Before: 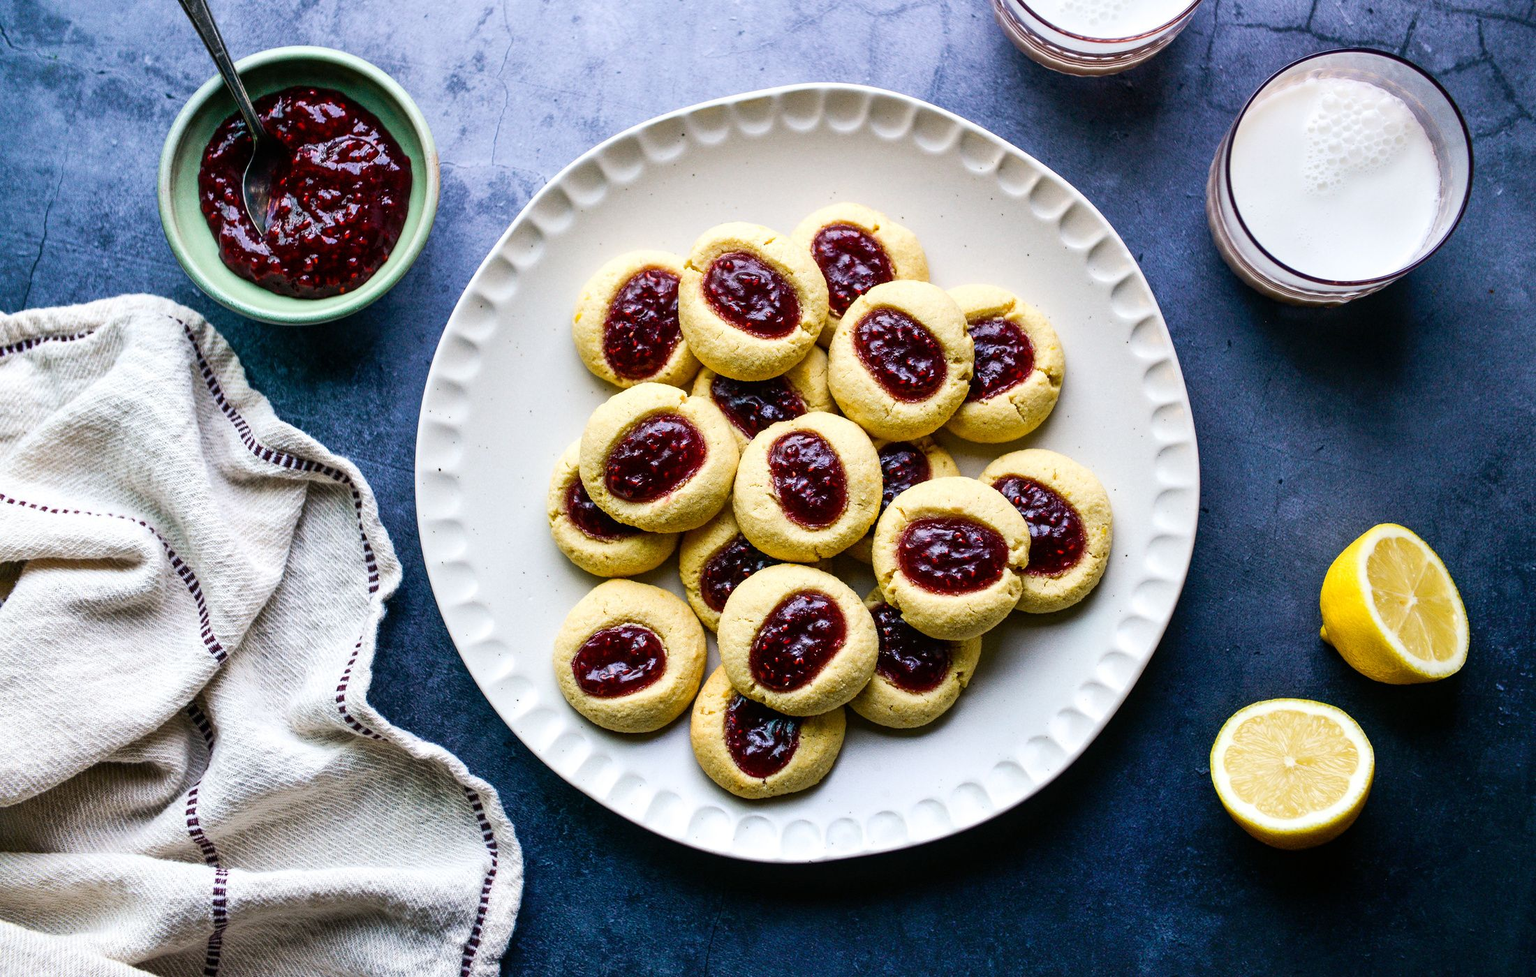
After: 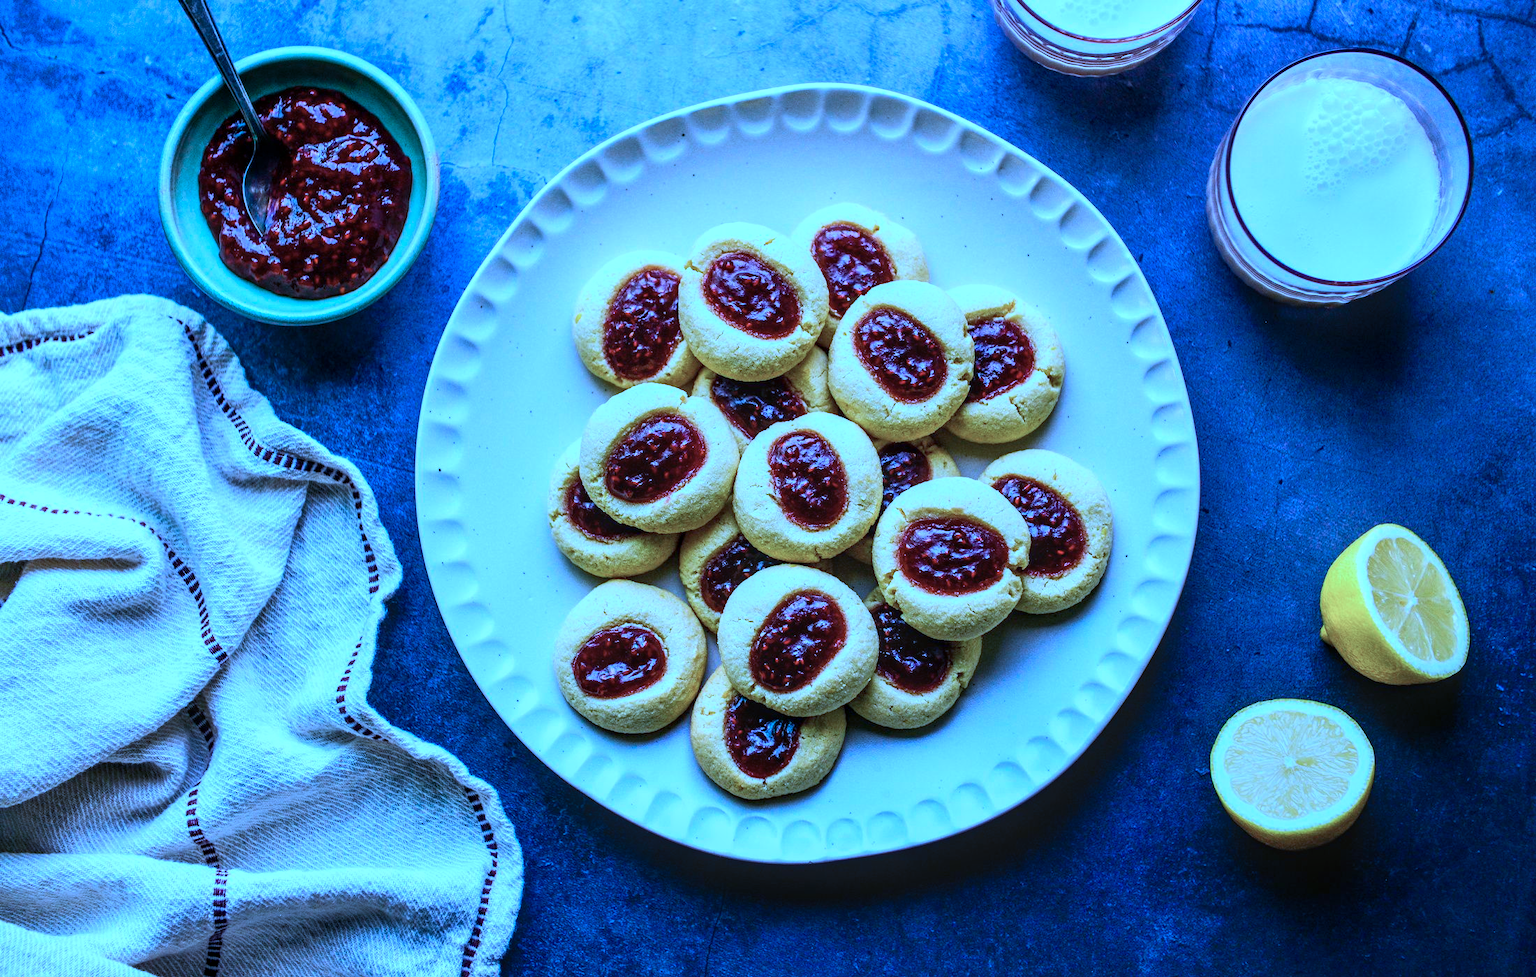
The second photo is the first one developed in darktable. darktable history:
color calibration: illuminant as shot in camera, x 0.464, y 0.417, temperature 2695.93 K, saturation algorithm version 1 (2020)
local contrast: on, module defaults
tone equalizer: -7 EV 0.194 EV, -6 EV 0.144 EV, -5 EV 0.078 EV, -4 EV 0.06 EV, -2 EV -0.02 EV, -1 EV -0.066 EV, +0 EV -0.048 EV
